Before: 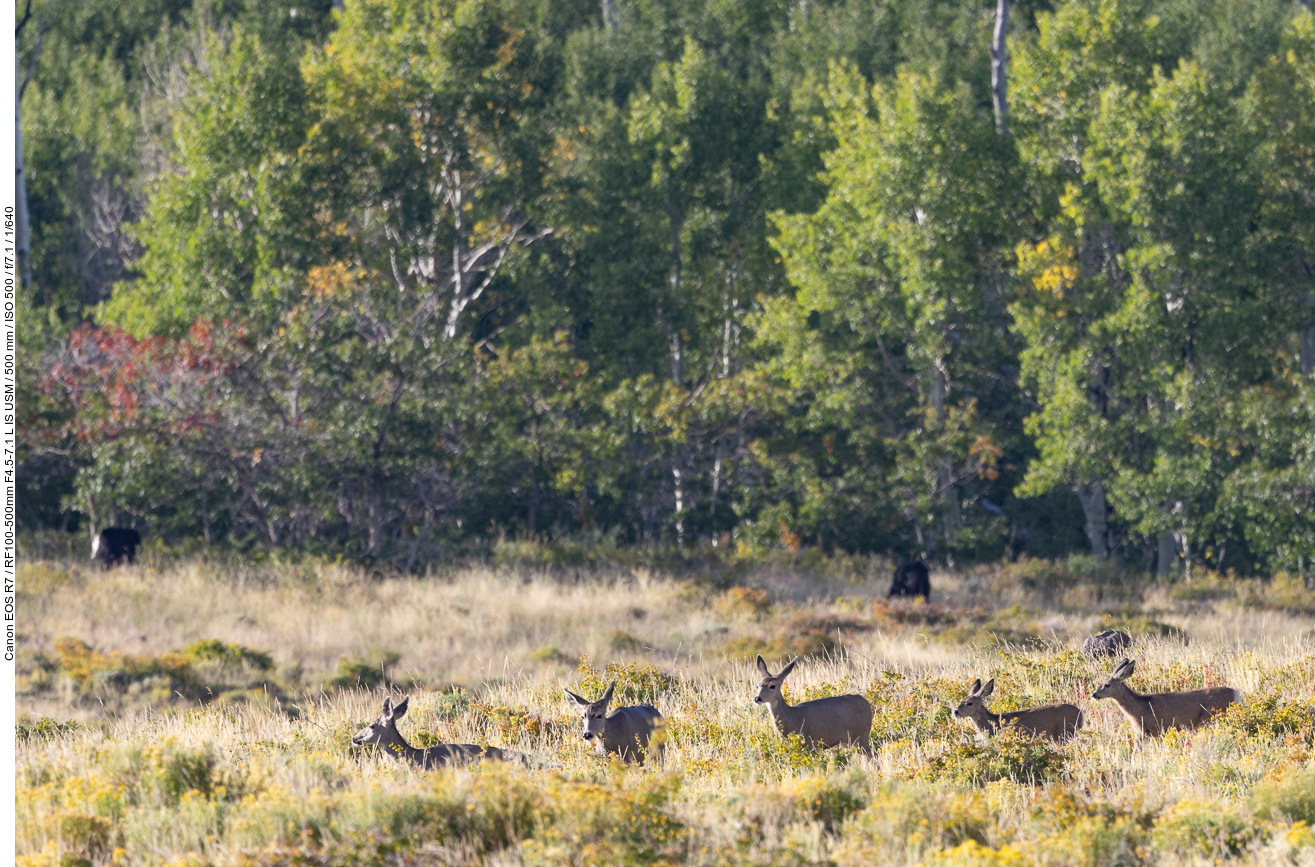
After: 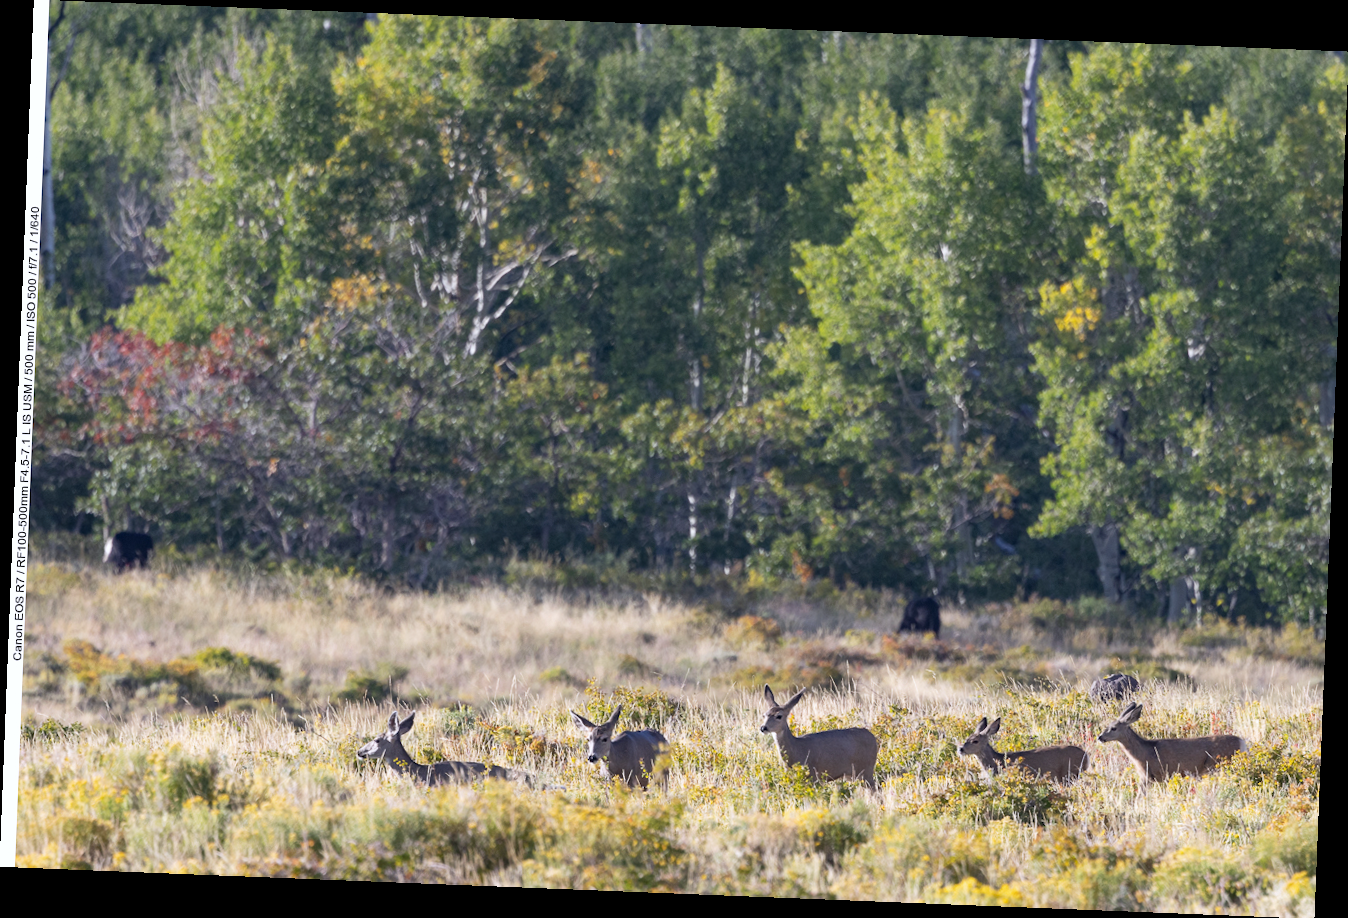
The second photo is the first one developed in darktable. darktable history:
rotate and perspective: rotation 2.27°, automatic cropping off
white balance: red 0.984, blue 1.059
